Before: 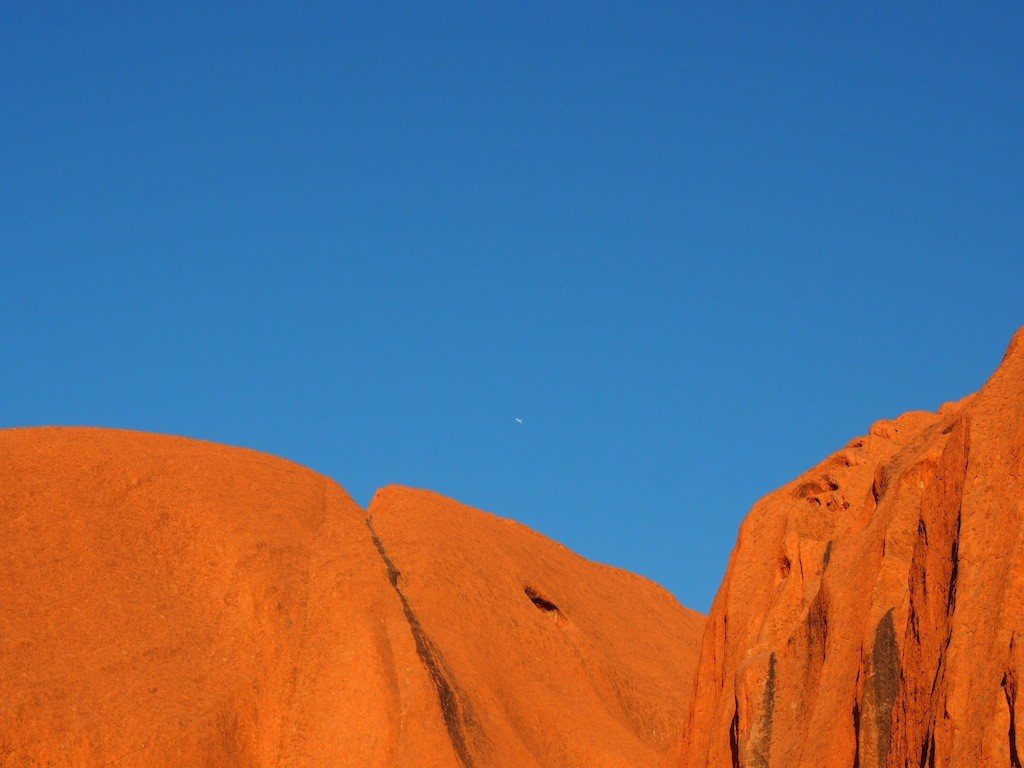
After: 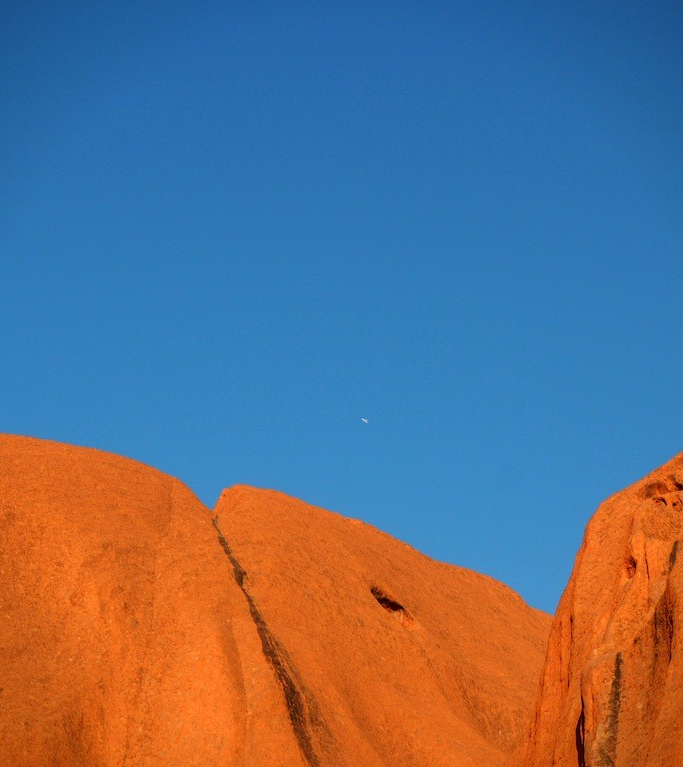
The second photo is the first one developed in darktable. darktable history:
crop and rotate: left 15.074%, right 18.181%
vignetting: fall-off start 92.66%, brightness -0.394, saturation 0.01
local contrast: on, module defaults
